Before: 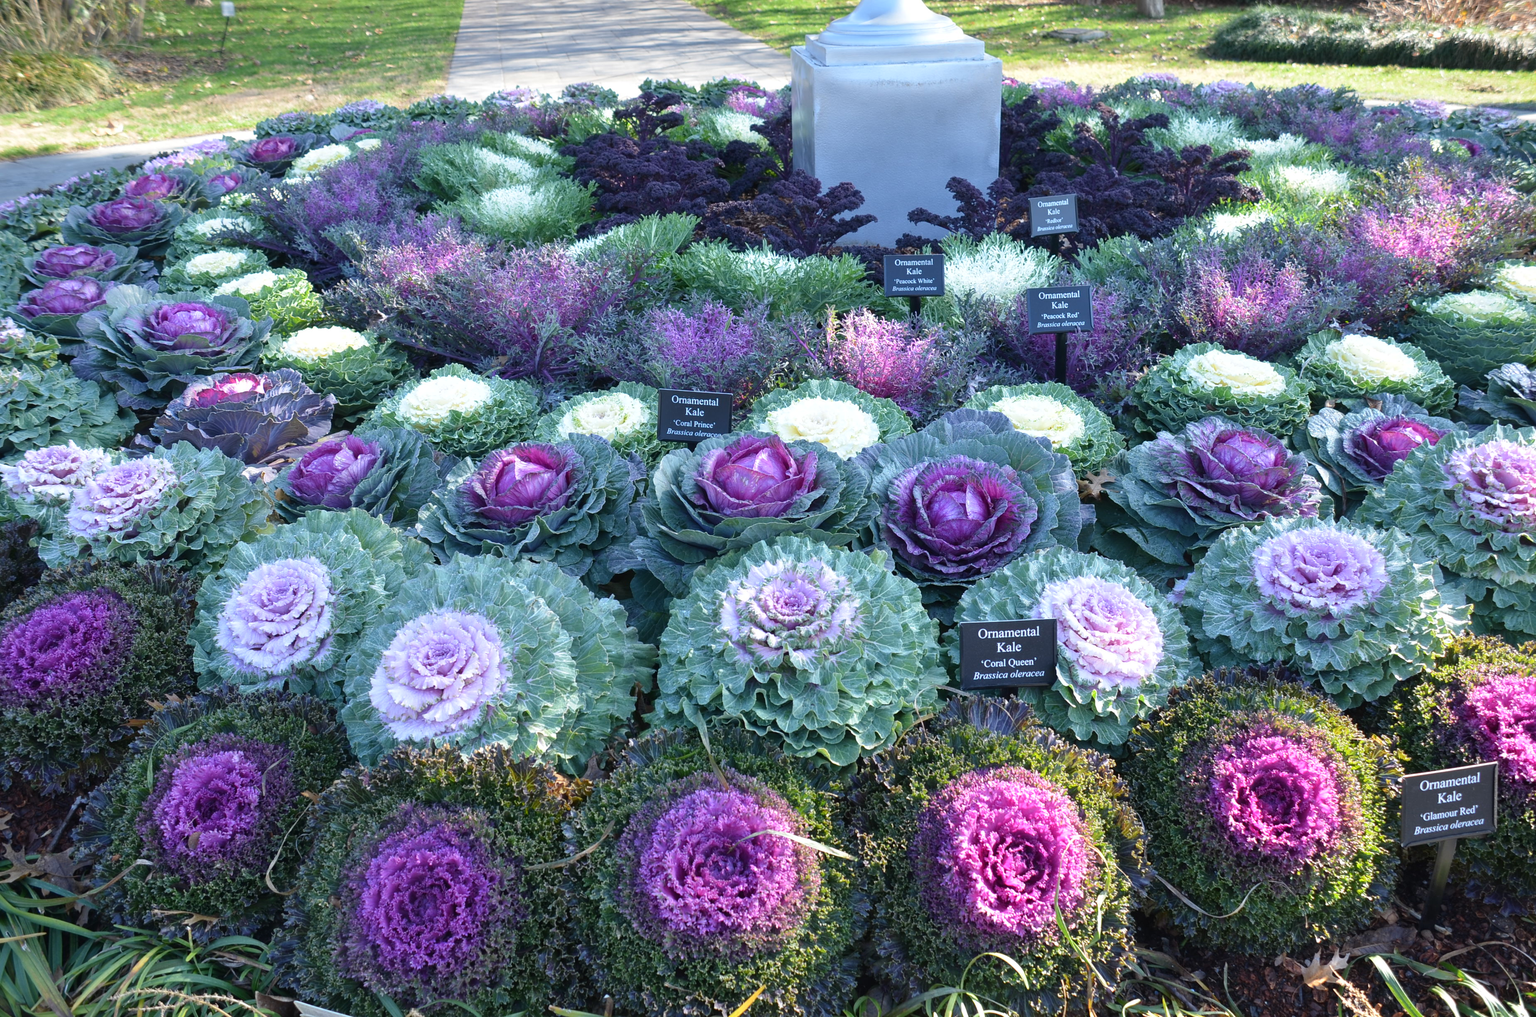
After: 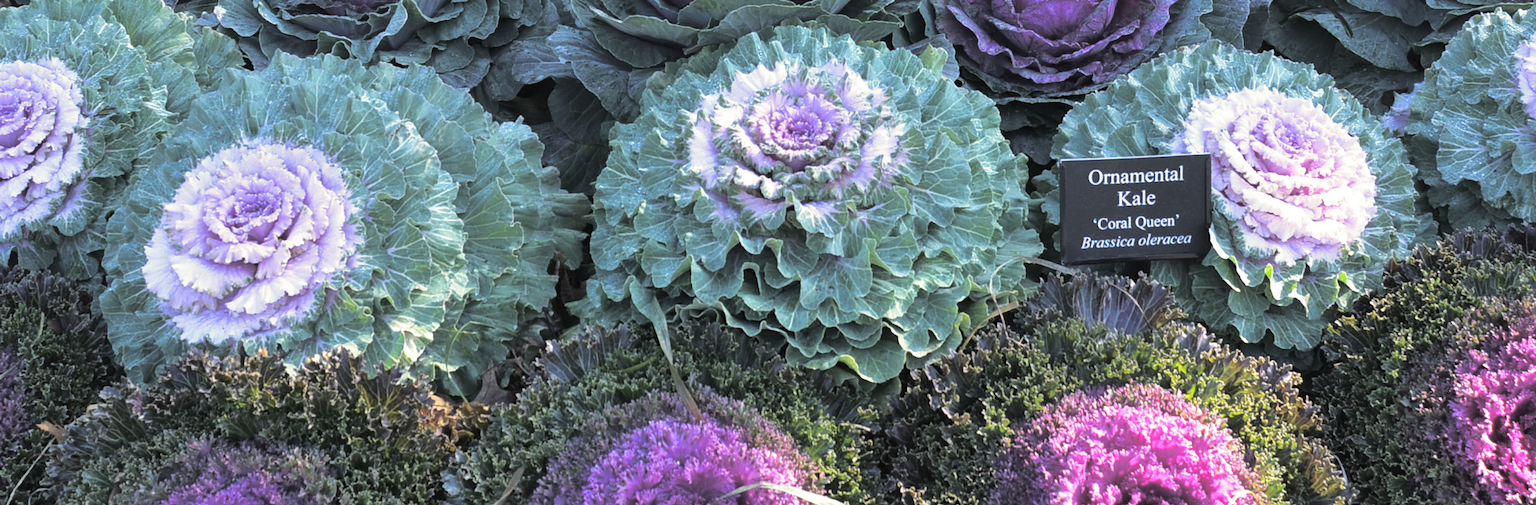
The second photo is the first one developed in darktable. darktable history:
split-toning: shadows › hue 43.2°, shadows › saturation 0, highlights › hue 50.4°, highlights › saturation 1
crop: left 18.091%, top 51.13%, right 17.525%, bottom 16.85%
shadows and highlights: shadows 49, highlights -41, soften with gaussian
